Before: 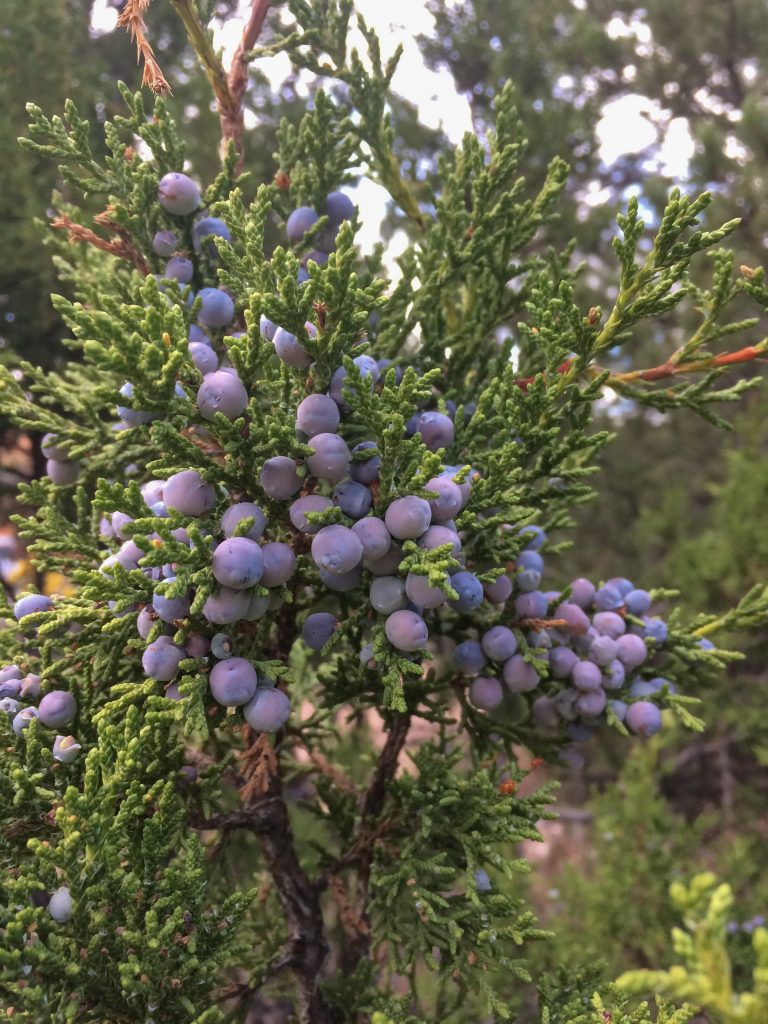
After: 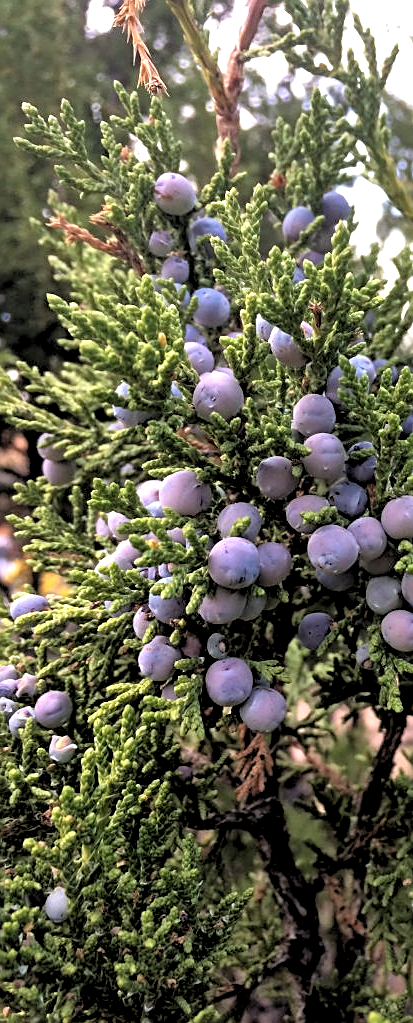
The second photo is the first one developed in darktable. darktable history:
crop: left 0.587%, right 45.588%, bottom 0.086%
rgb levels: levels [[0.034, 0.472, 0.904], [0, 0.5, 1], [0, 0.5, 1]]
exposure: exposure 0.507 EV, compensate highlight preservation false
sharpen: on, module defaults
